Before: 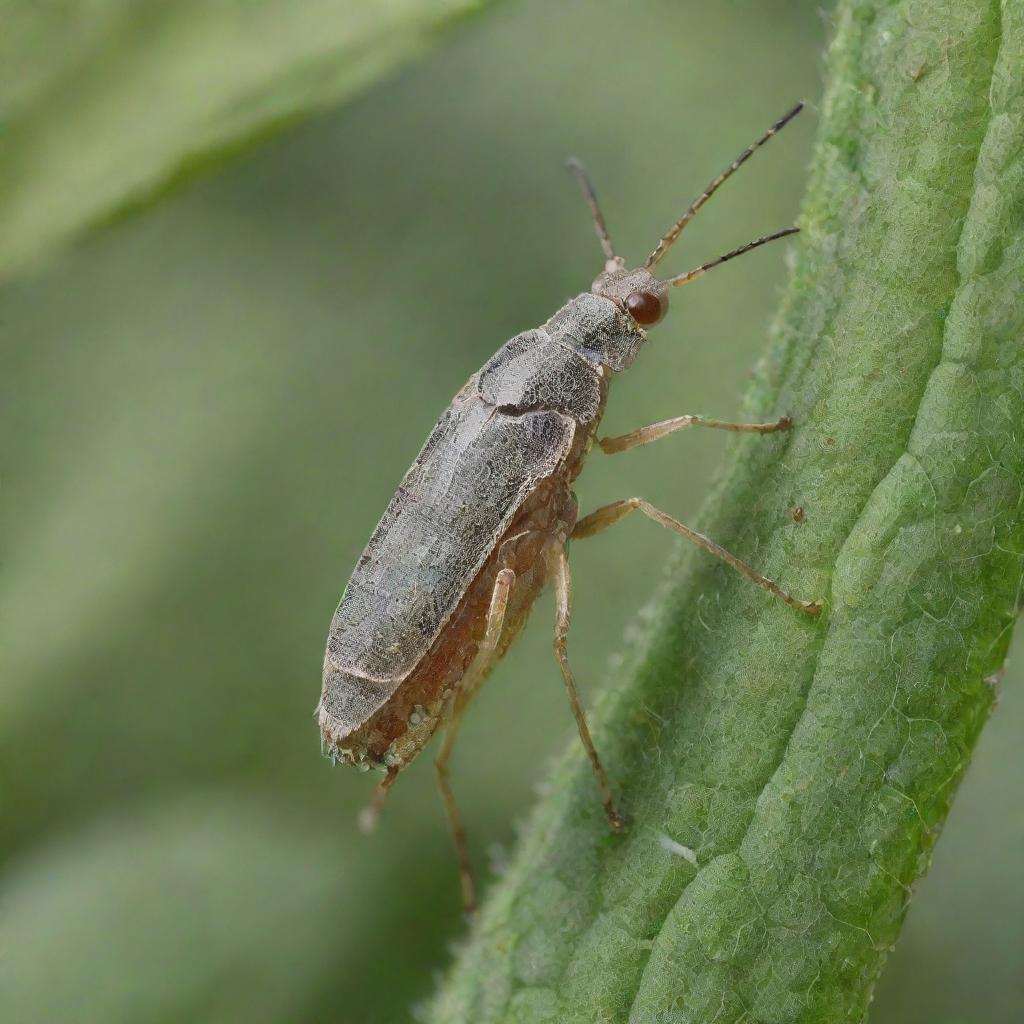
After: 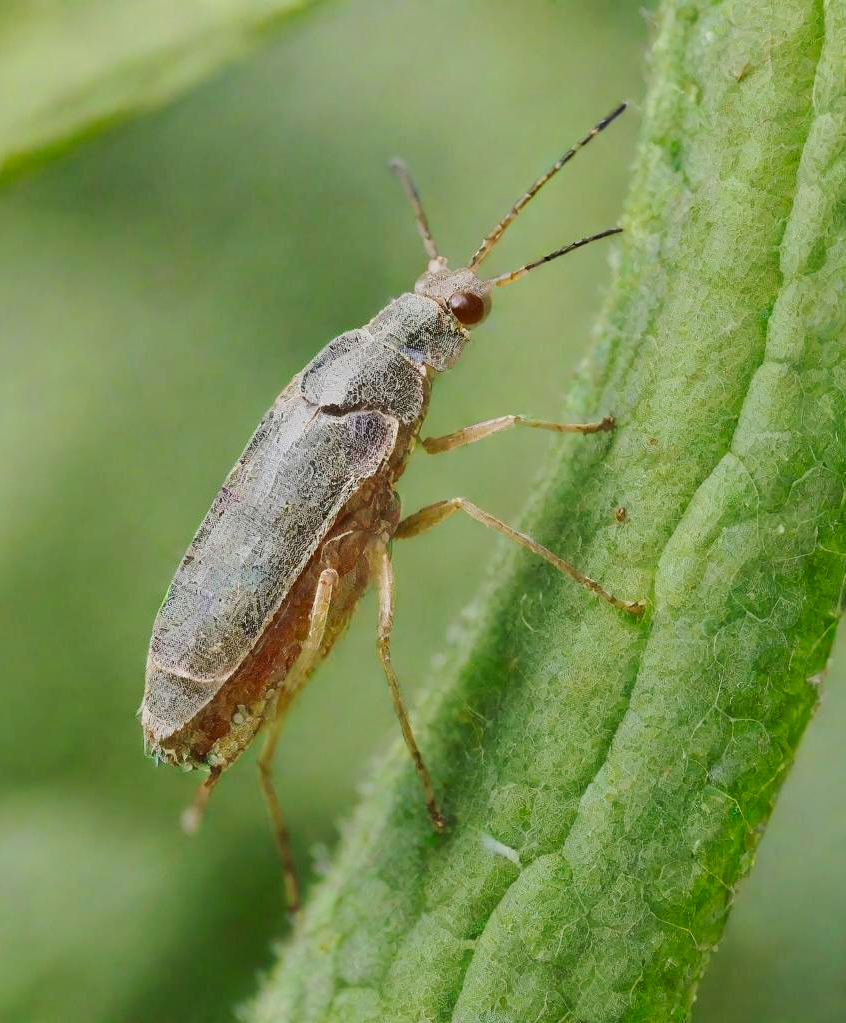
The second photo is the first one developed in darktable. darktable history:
color correction: highlights b* 0.045, saturation 1.06
crop: left 17.38%, bottom 0.031%
tone curve: curves: ch0 [(0, 0) (0.037, 0.011) (0.131, 0.108) (0.279, 0.279) (0.476, 0.554) (0.617, 0.693) (0.704, 0.77) (0.813, 0.852) (0.916, 0.924) (1, 0.993)]; ch1 [(0, 0) (0.318, 0.278) (0.444, 0.427) (0.493, 0.492) (0.508, 0.502) (0.534, 0.531) (0.562, 0.571) (0.626, 0.667) (0.746, 0.764) (1, 1)]; ch2 [(0, 0) (0.316, 0.292) (0.381, 0.37) (0.423, 0.448) (0.476, 0.492) (0.502, 0.498) (0.522, 0.518) (0.533, 0.532) (0.586, 0.631) (0.634, 0.663) (0.7, 0.7) (0.861, 0.808) (1, 0.951)], preserve colors none
velvia: on, module defaults
